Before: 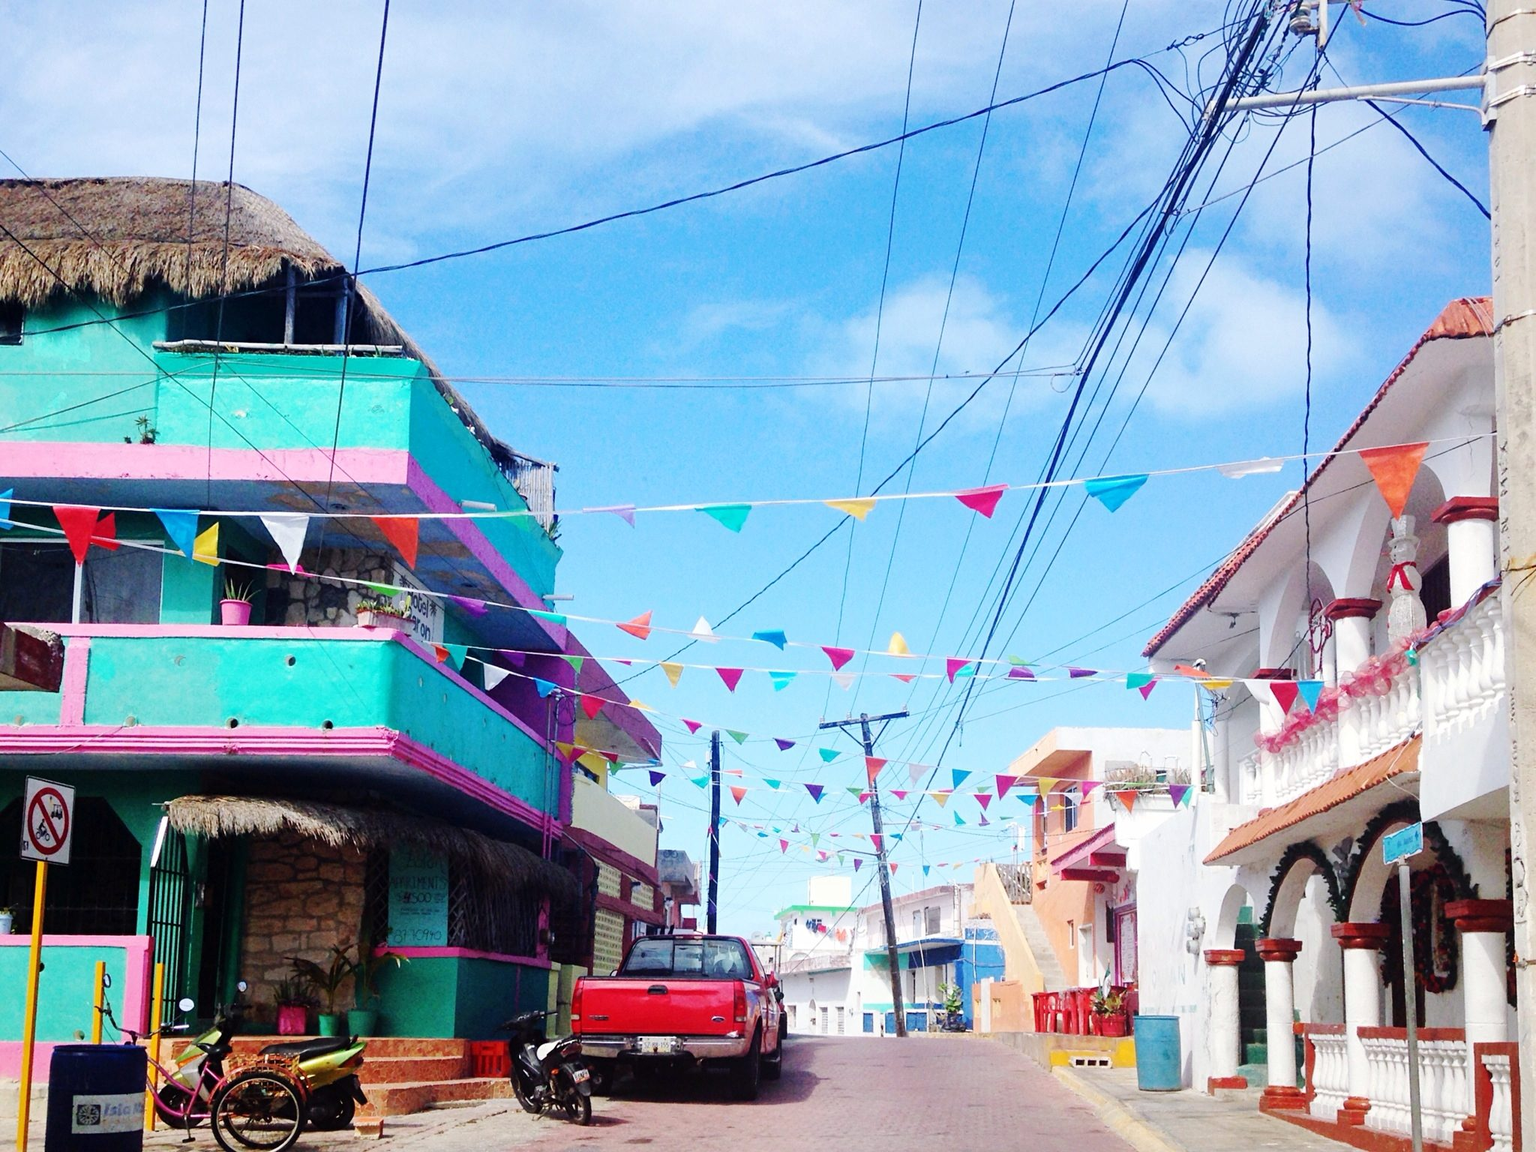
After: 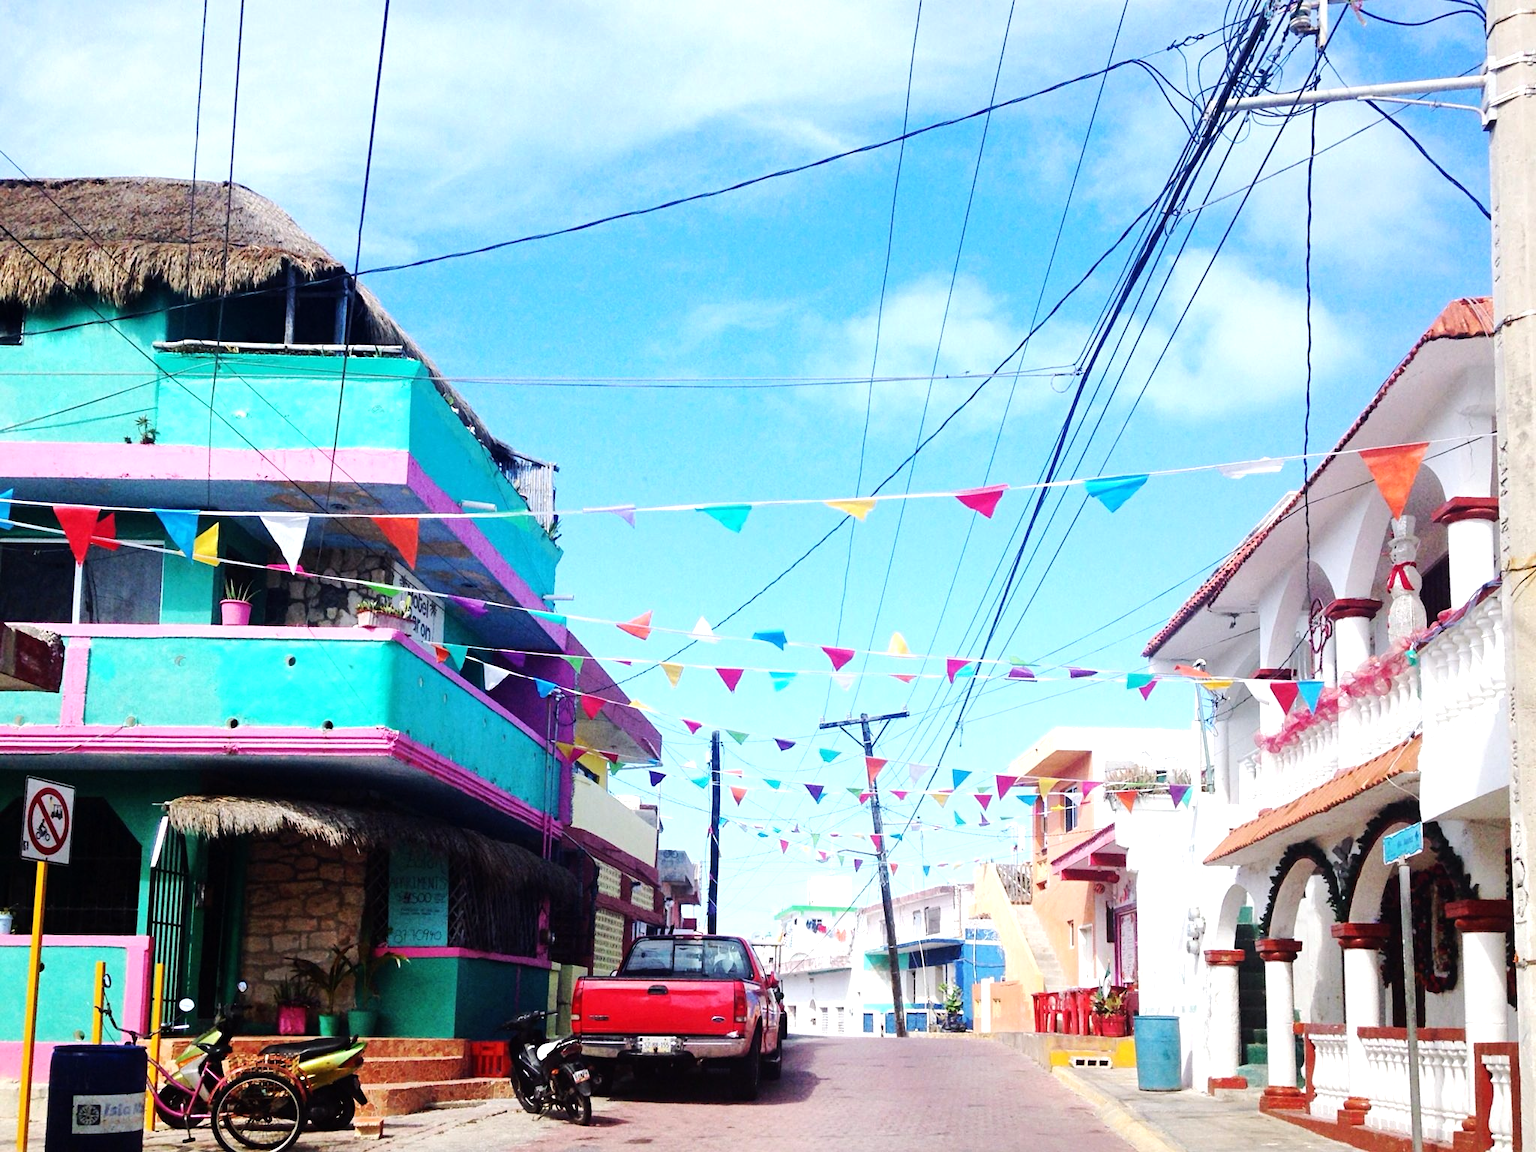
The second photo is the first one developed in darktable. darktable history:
tone equalizer: -8 EV -0.395 EV, -7 EV -0.404 EV, -6 EV -0.342 EV, -5 EV -0.216 EV, -3 EV 0.208 EV, -2 EV 0.305 EV, -1 EV 0.402 EV, +0 EV 0.422 EV, edges refinement/feathering 500, mask exposure compensation -1.57 EV, preserve details no
